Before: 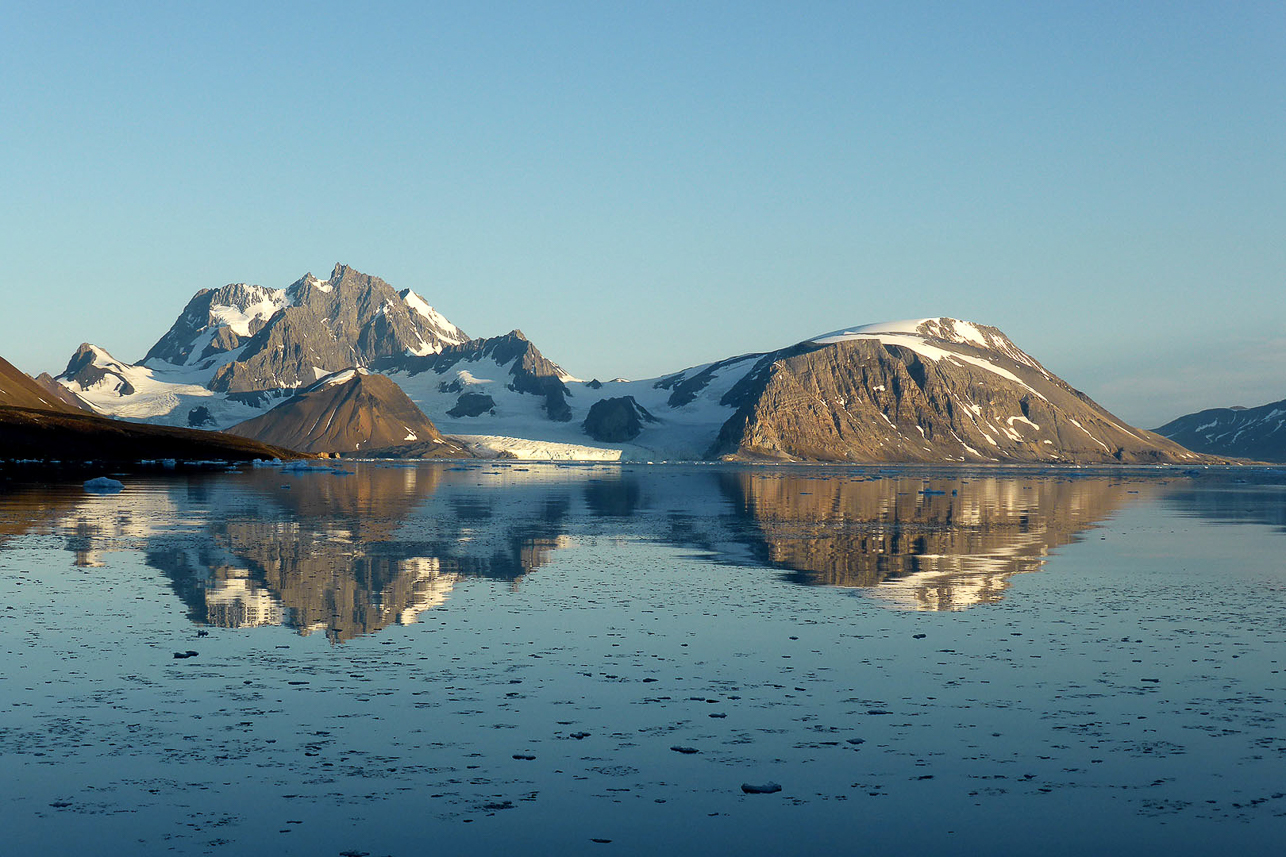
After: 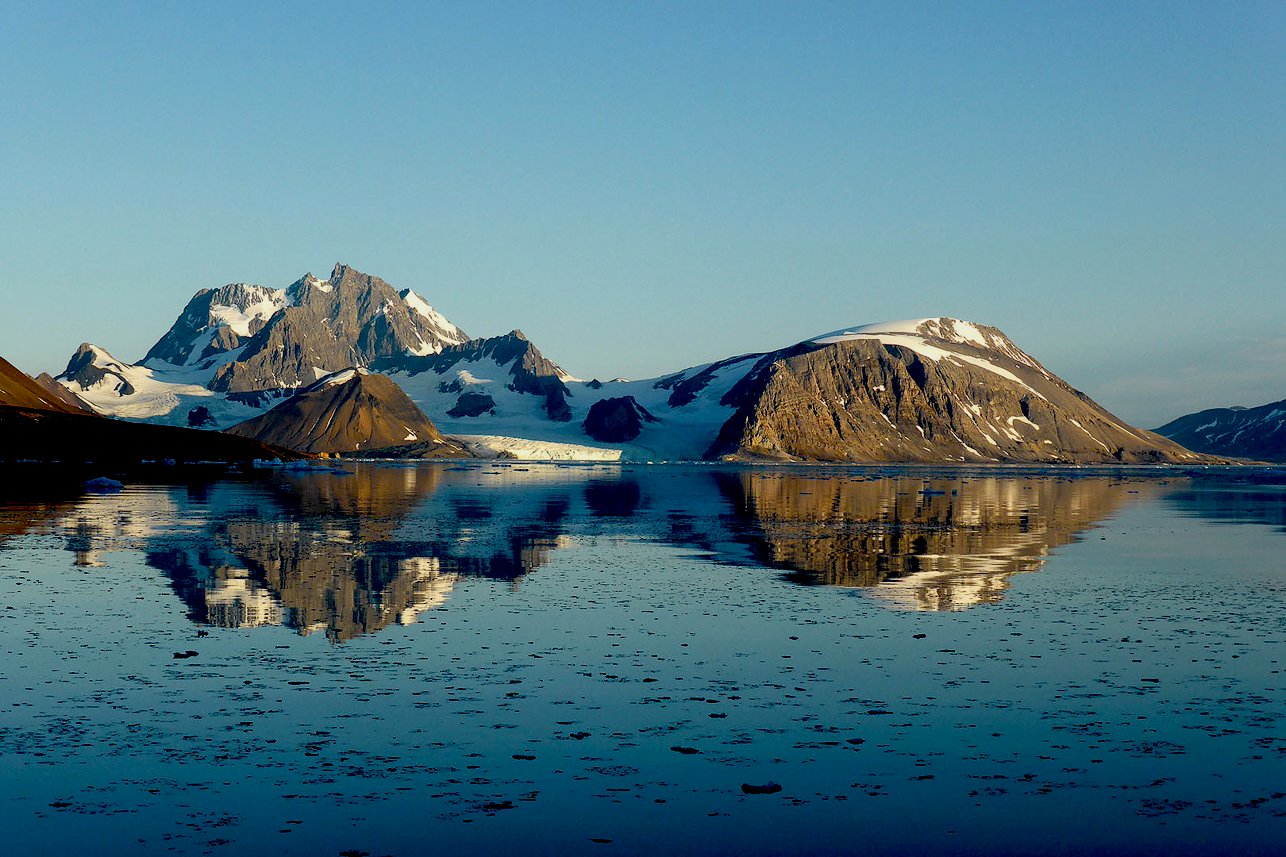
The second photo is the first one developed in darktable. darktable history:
exposure: black level correction 0.044, exposure -0.228 EV, compensate highlight preservation false
color balance rgb: perceptual saturation grading › global saturation 0.158%, global vibrance 20%
